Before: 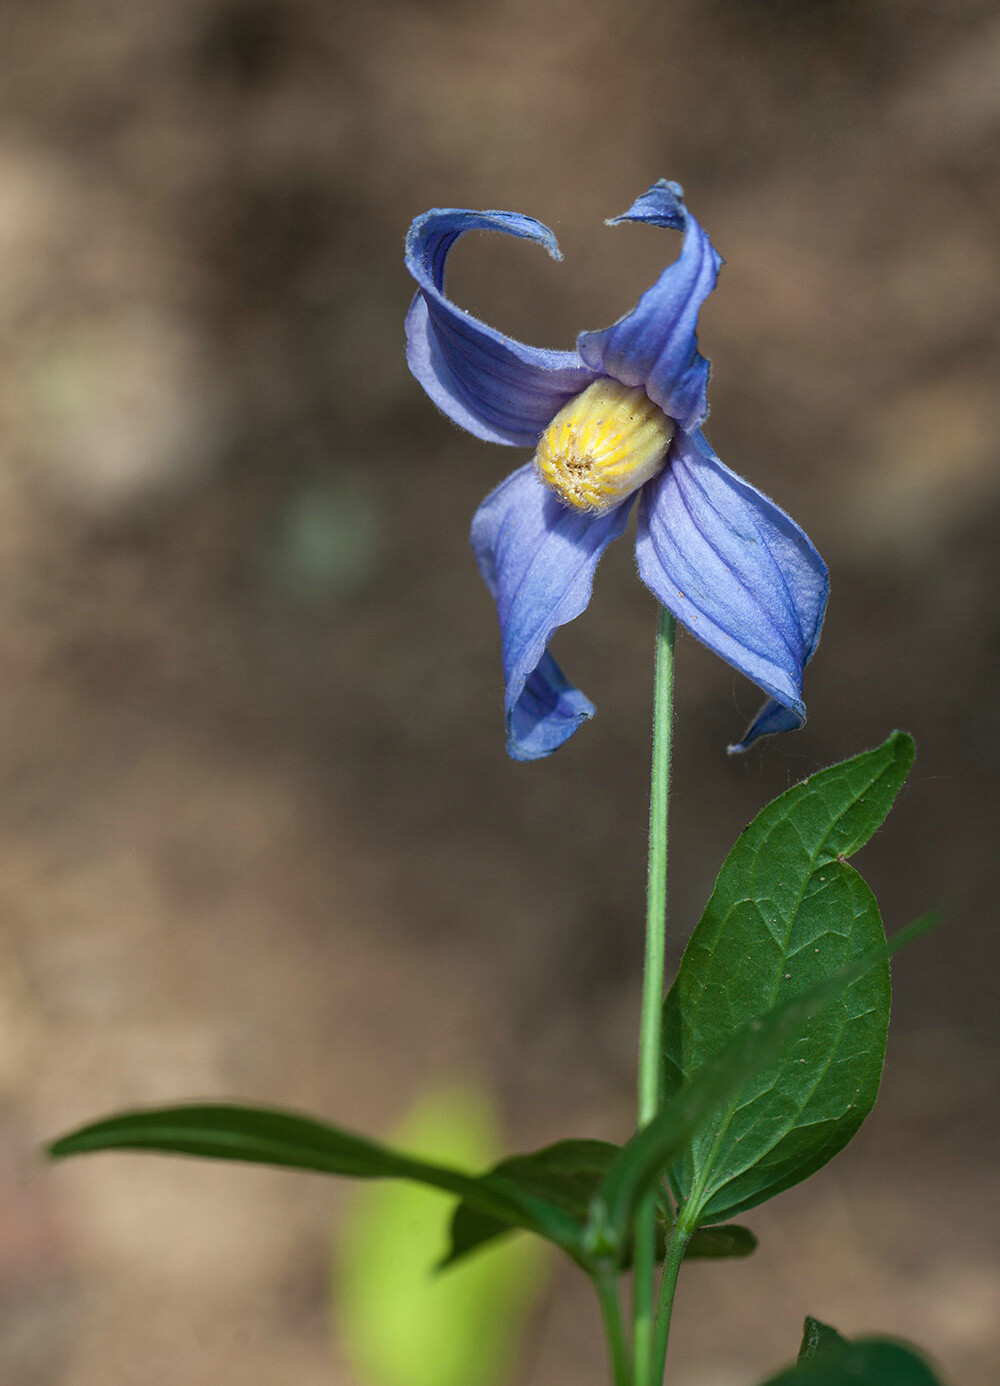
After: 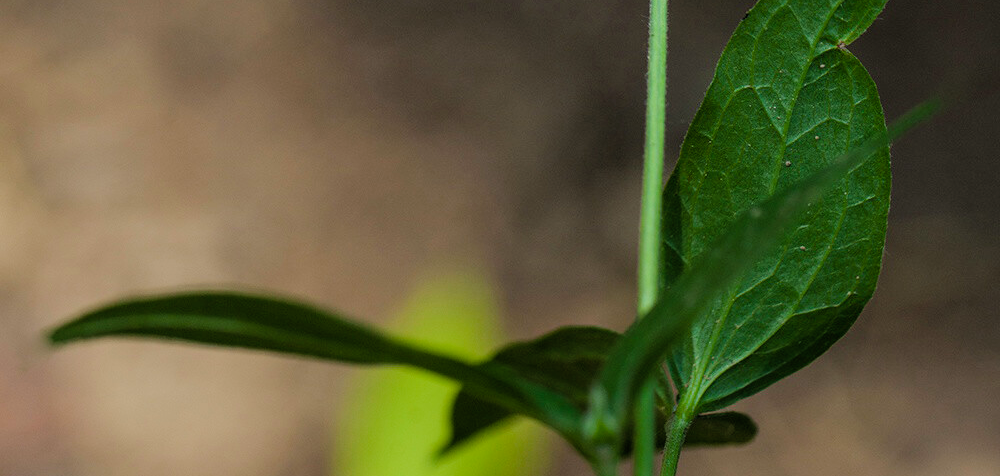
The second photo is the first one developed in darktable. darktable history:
filmic rgb: black relative exposure -9.21 EV, white relative exposure 6.74 EV, hardness 3.09, contrast 1.052, add noise in highlights 0.001, preserve chrominance luminance Y, color science v3 (2019), use custom middle-gray values true, contrast in highlights soft
crop and rotate: top 58.72%, bottom 6.9%
color balance rgb: perceptual saturation grading › global saturation 25.027%
